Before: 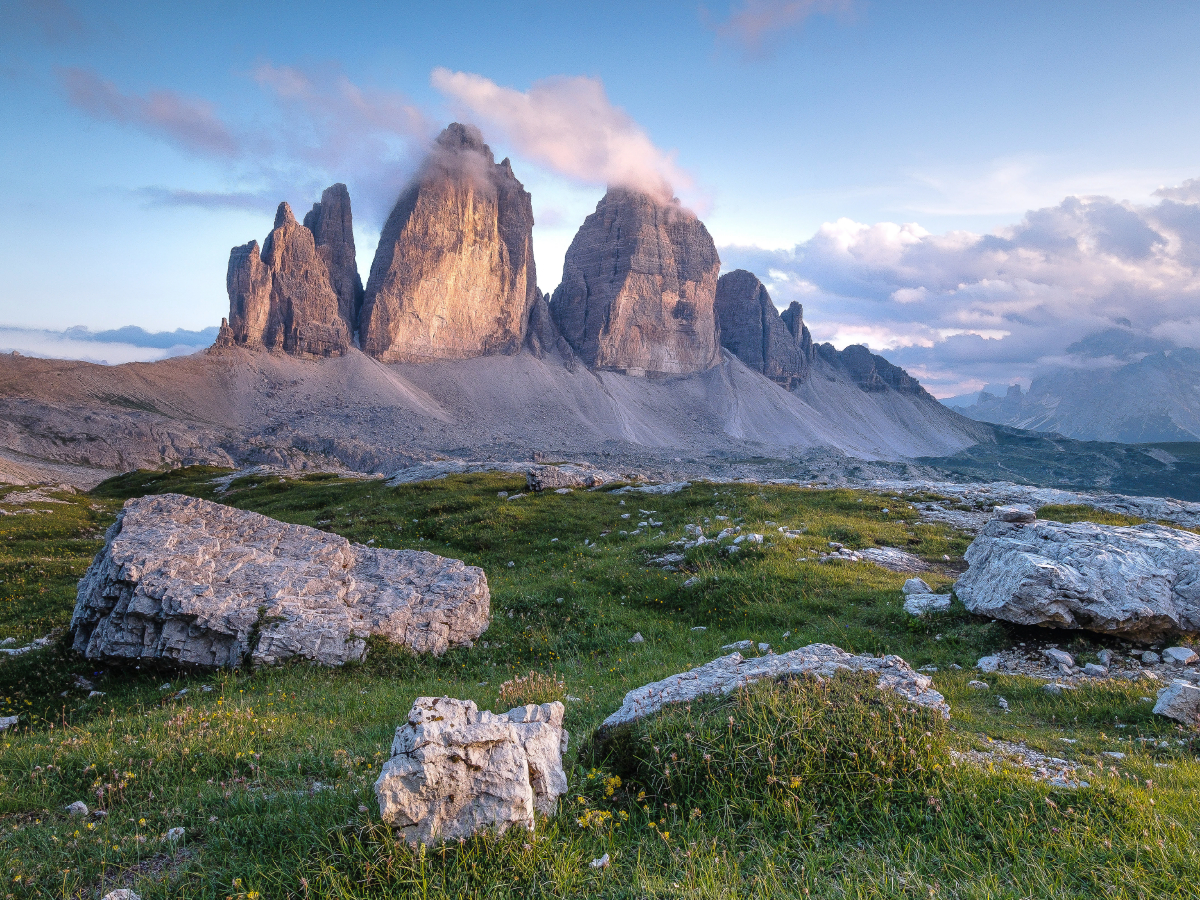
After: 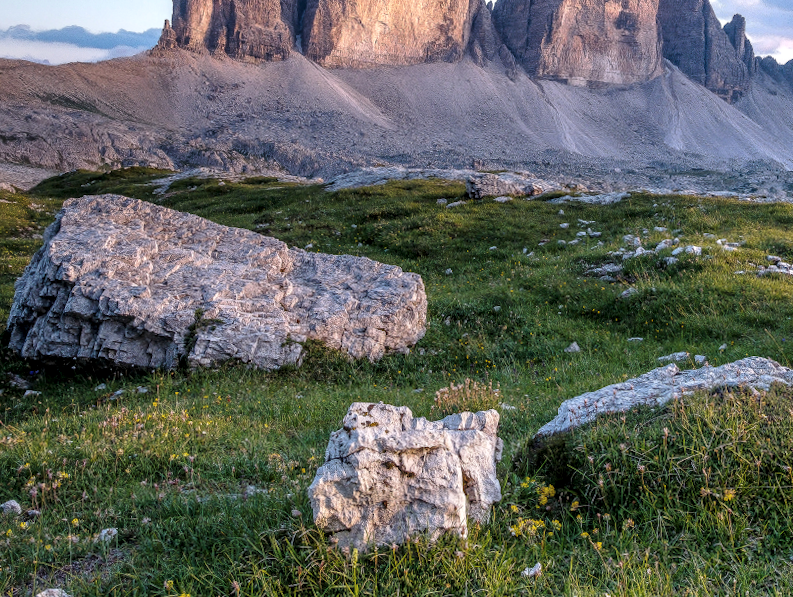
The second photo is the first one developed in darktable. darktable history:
crop and rotate: angle -1.1°, left 3.864%, top 31.955%, right 28.328%
local contrast: detail 130%
